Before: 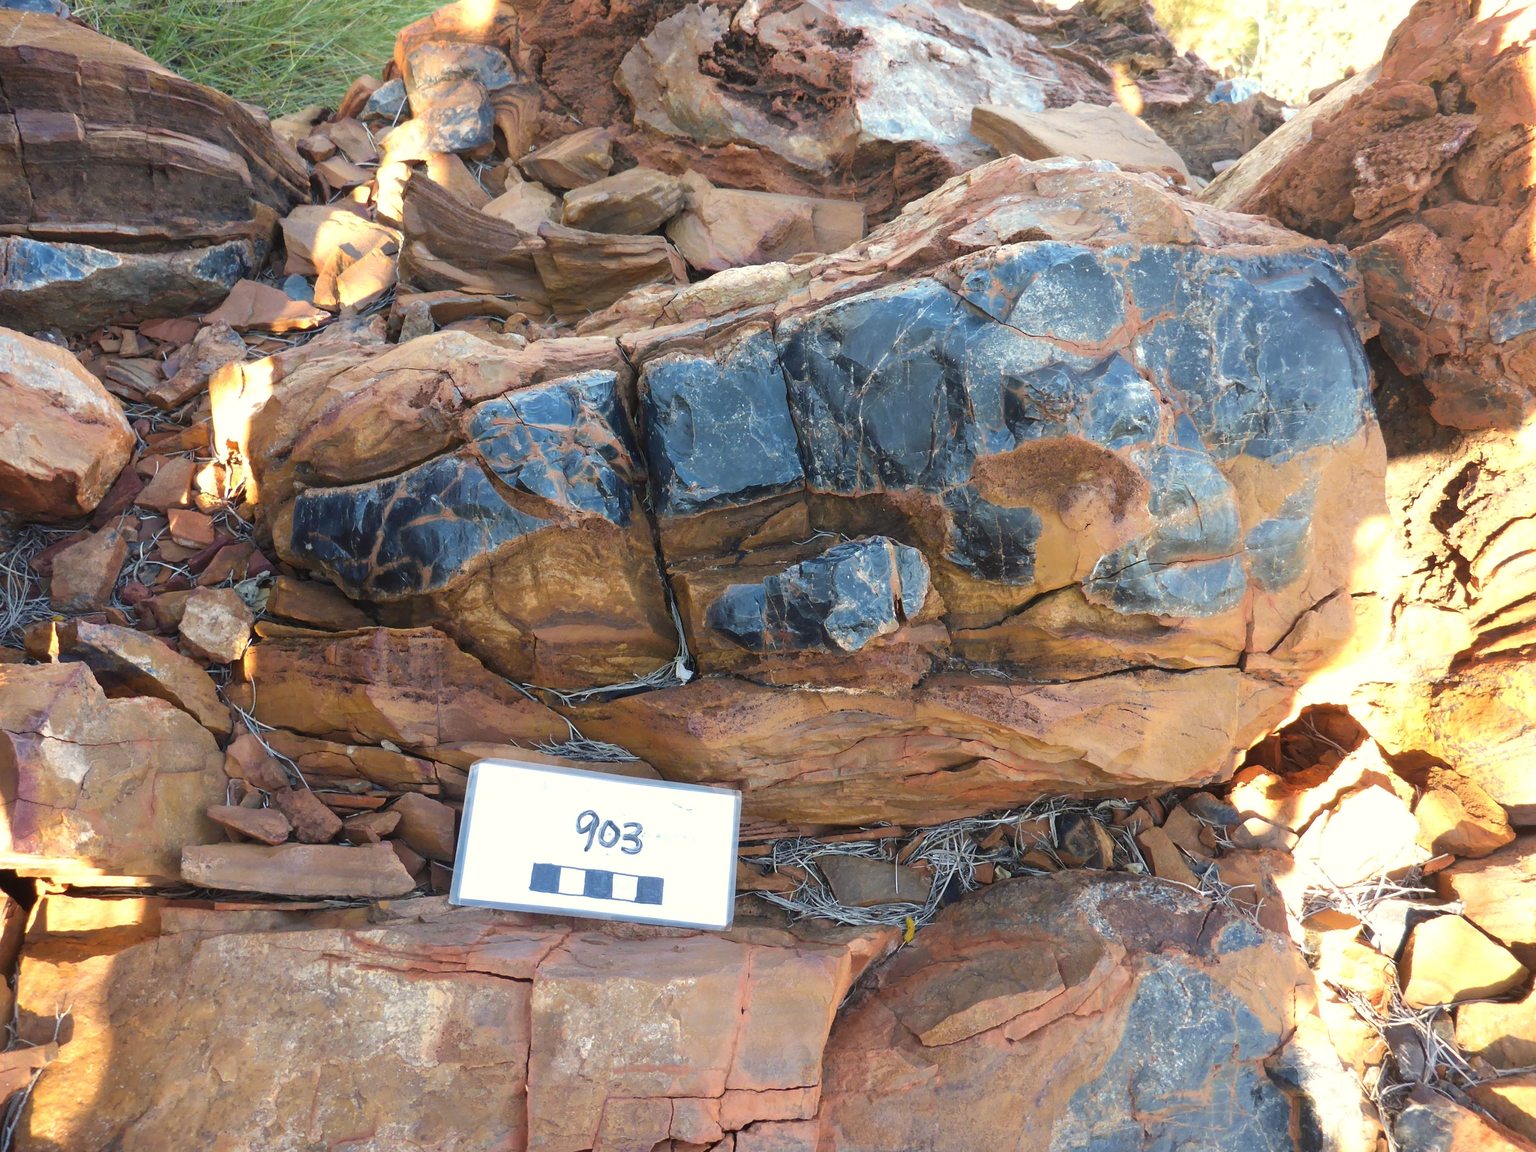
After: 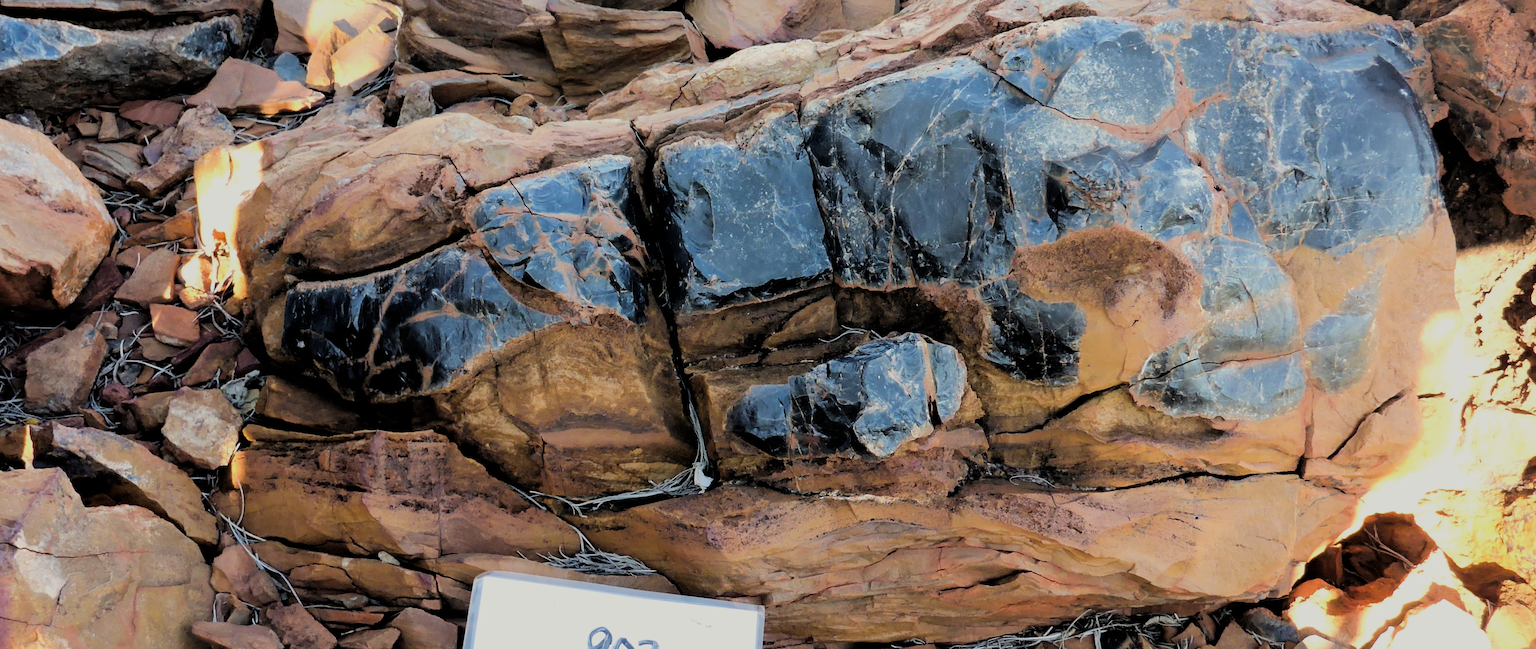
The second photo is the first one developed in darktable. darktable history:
filmic rgb: black relative exposure -2.9 EV, white relative exposure 4.56 EV, hardness 1.71, contrast 1.251
crop: left 1.851%, top 19.589%, right 4.794%, bottom 27.787%
